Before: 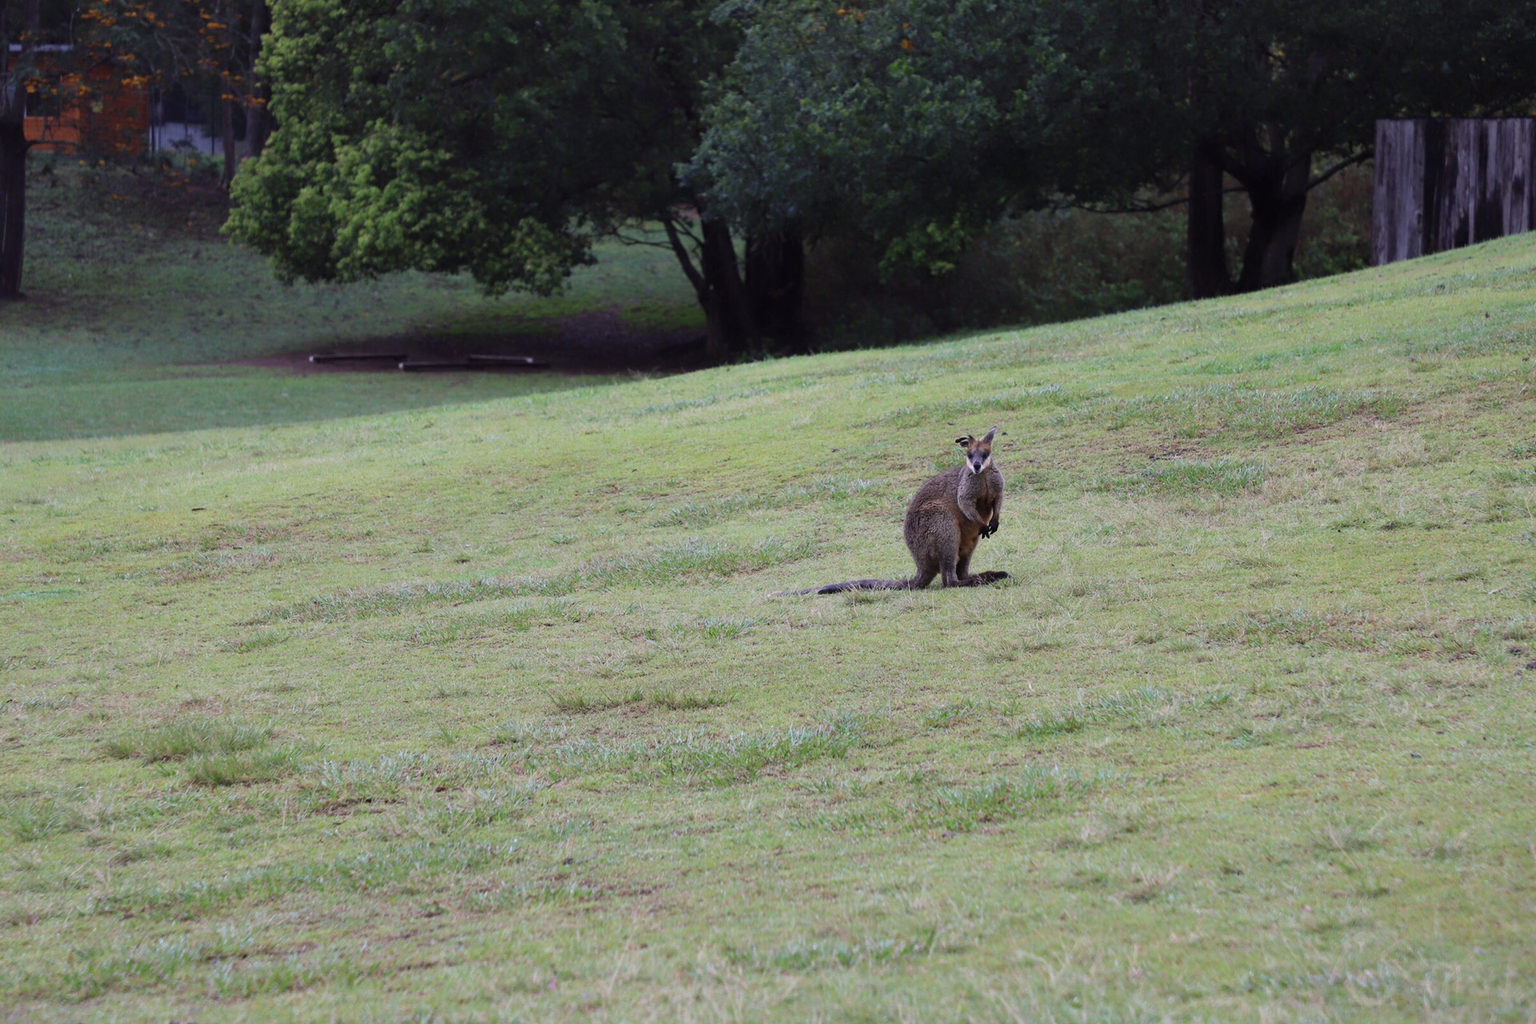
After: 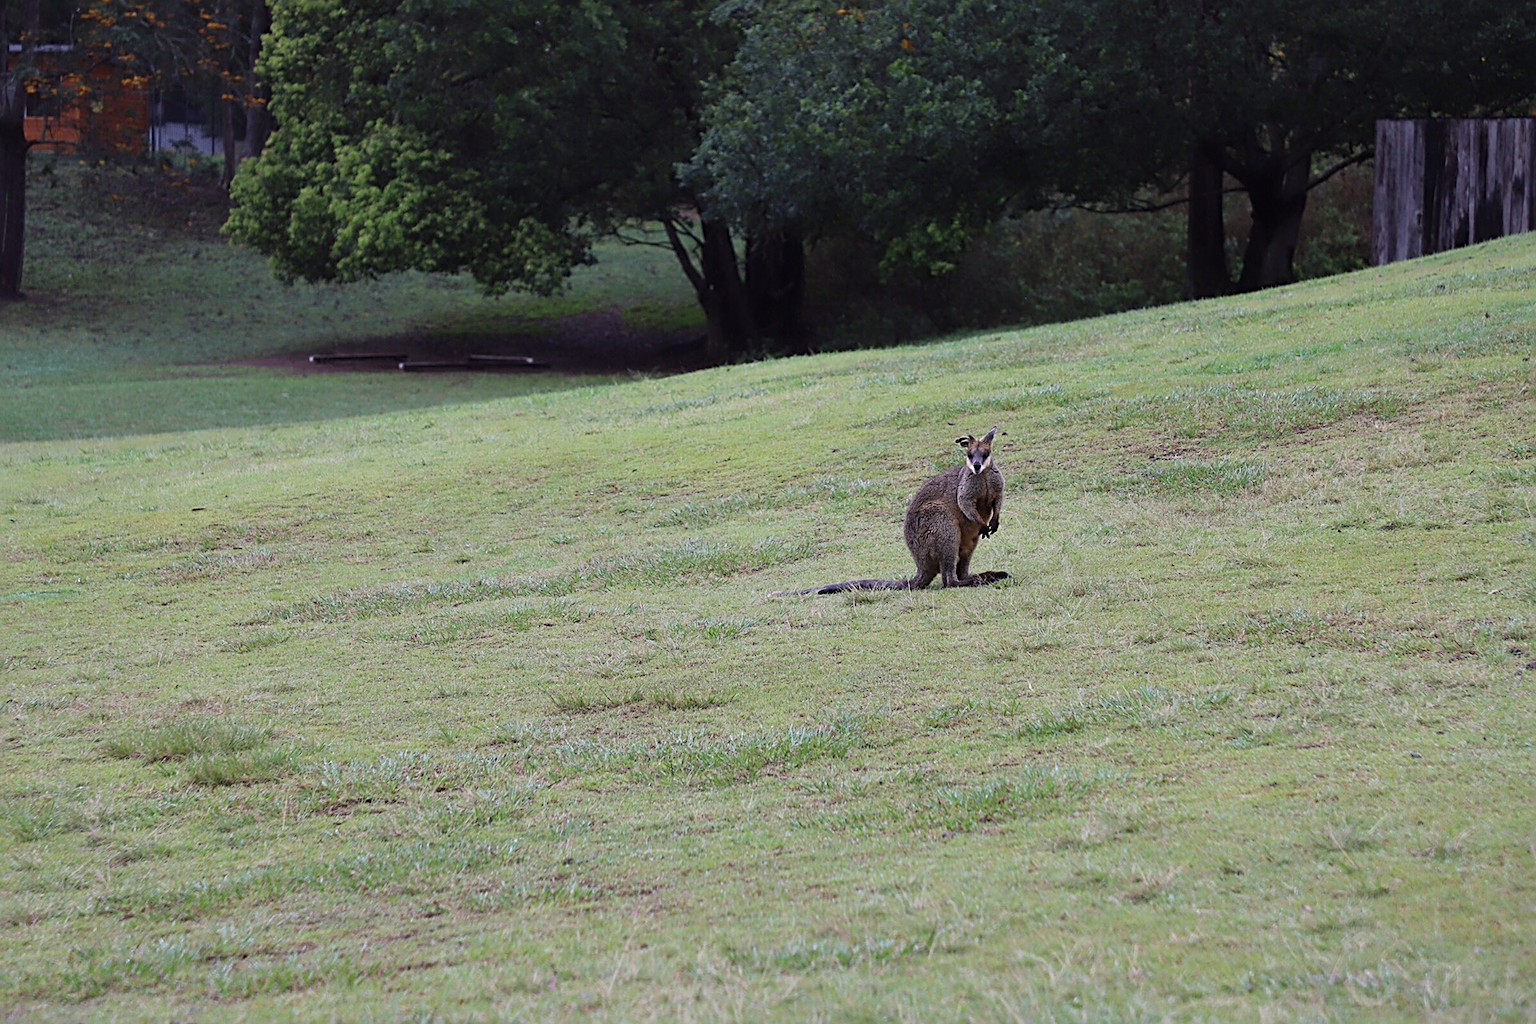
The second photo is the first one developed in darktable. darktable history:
sharpen: radius 2.535, amount 0.625
